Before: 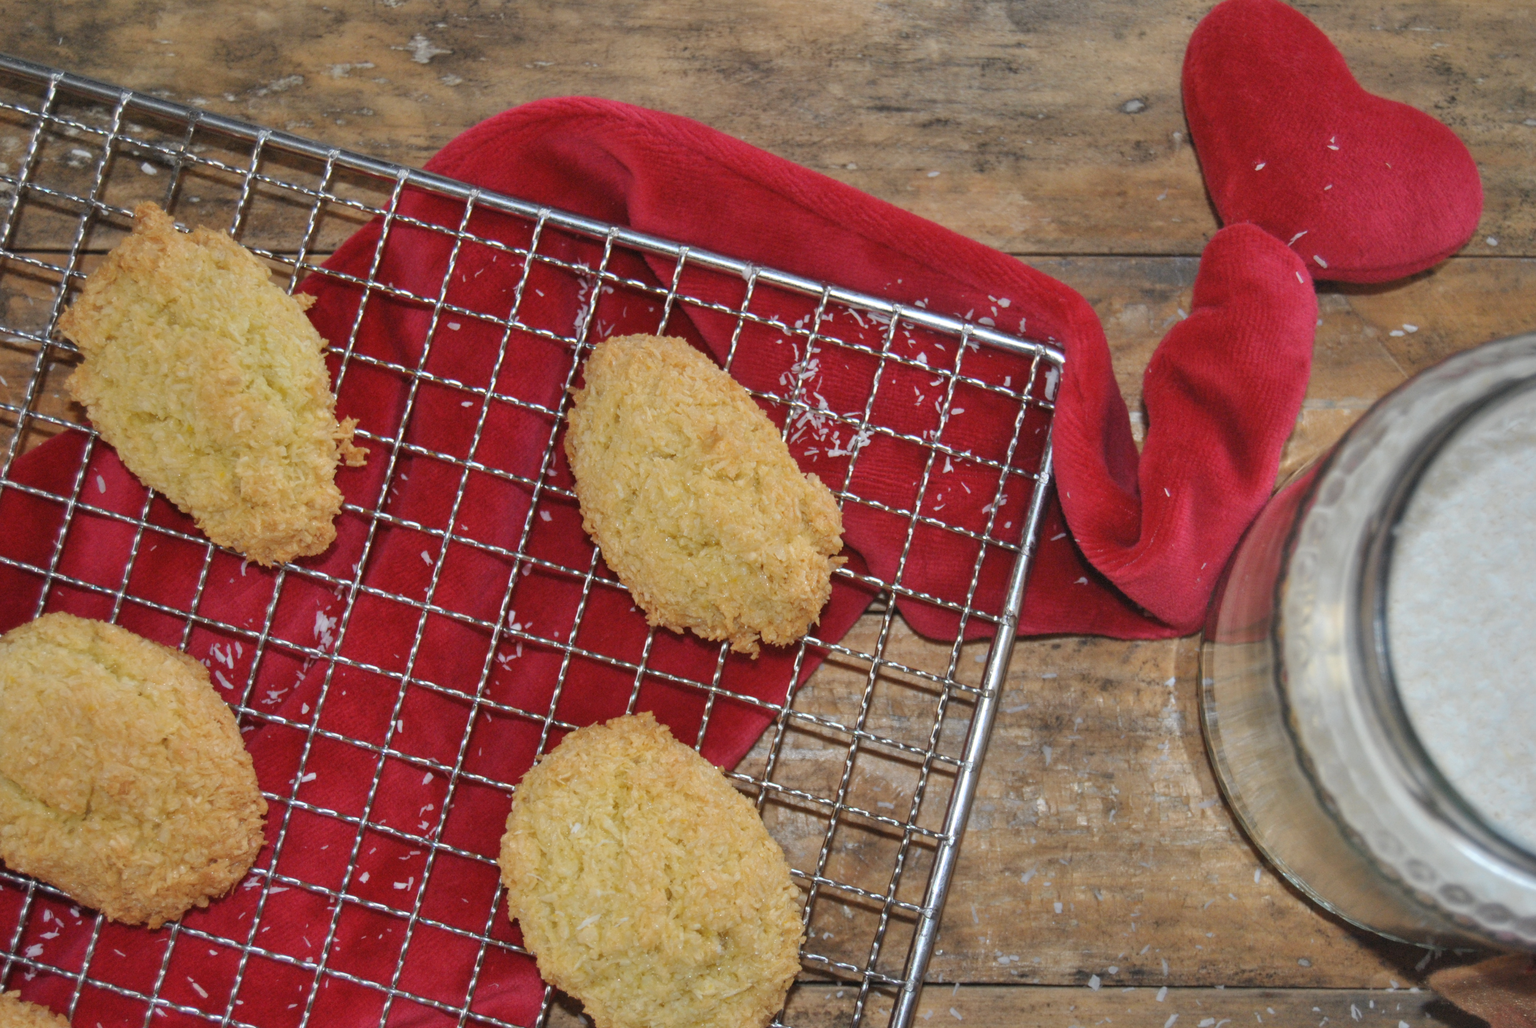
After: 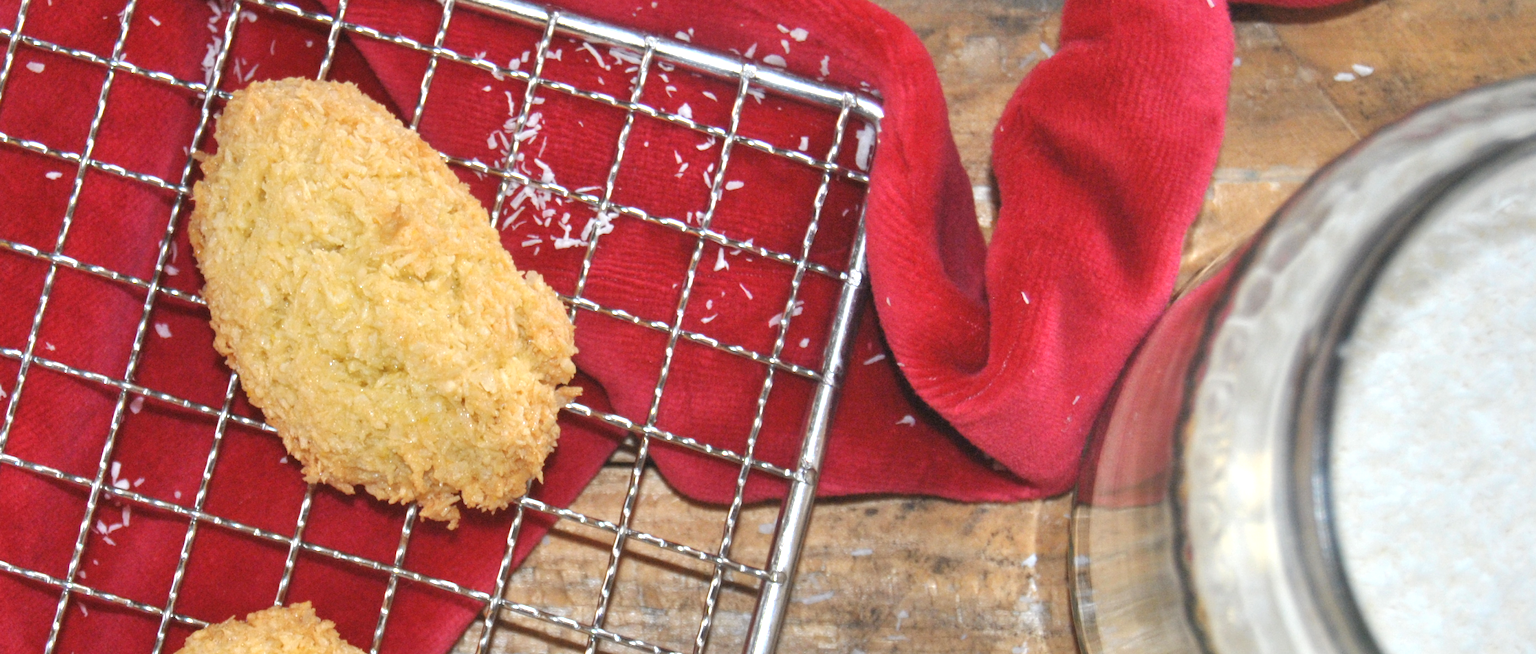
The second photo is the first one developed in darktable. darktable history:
exposure: black level correction 0, exposure 0.7 EV, compensate exposure bias true, compensate highlight preservation false
crop and rotate: left 27.938%, top 27.046%, bottom 27.046%
